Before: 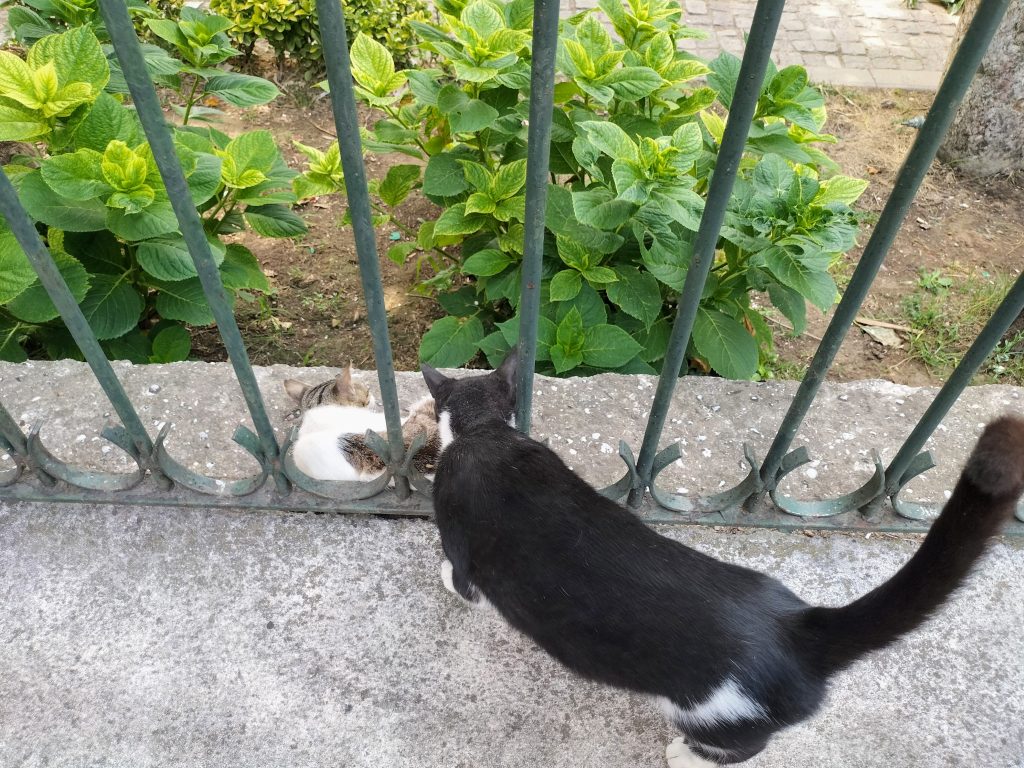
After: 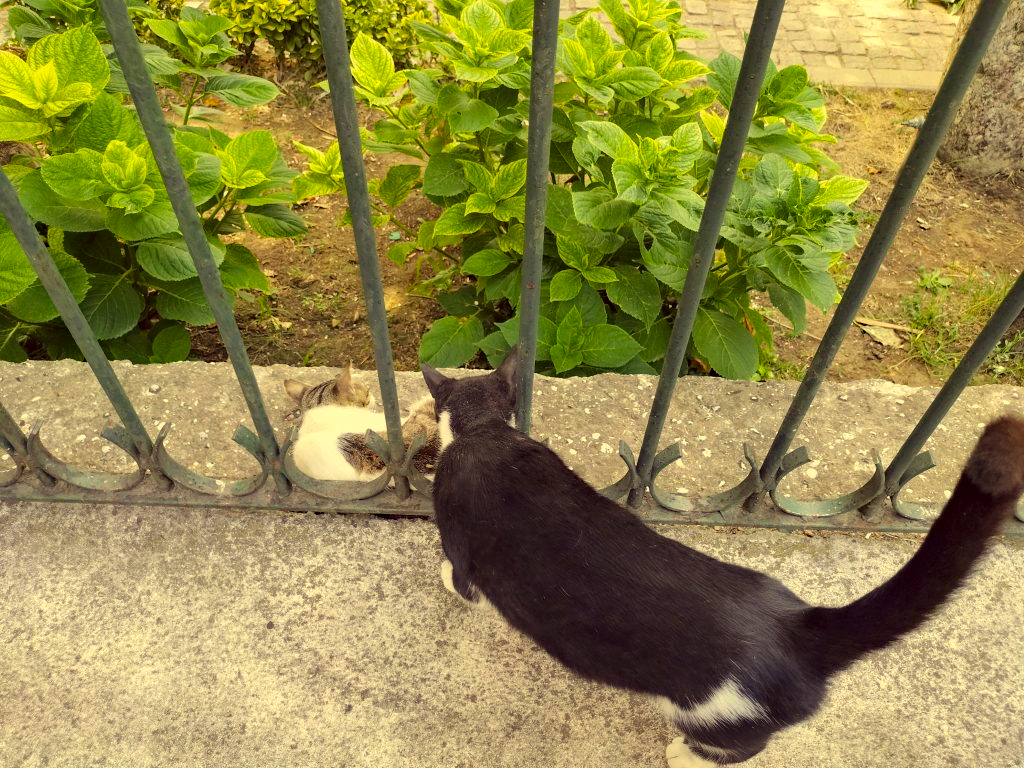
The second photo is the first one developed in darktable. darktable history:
haze removal: compatibility mode true, adaptive false
color correction: highlights a* -0.556, highlights b* 39.84, shadows a* 9.75, shadows b* -0.749
